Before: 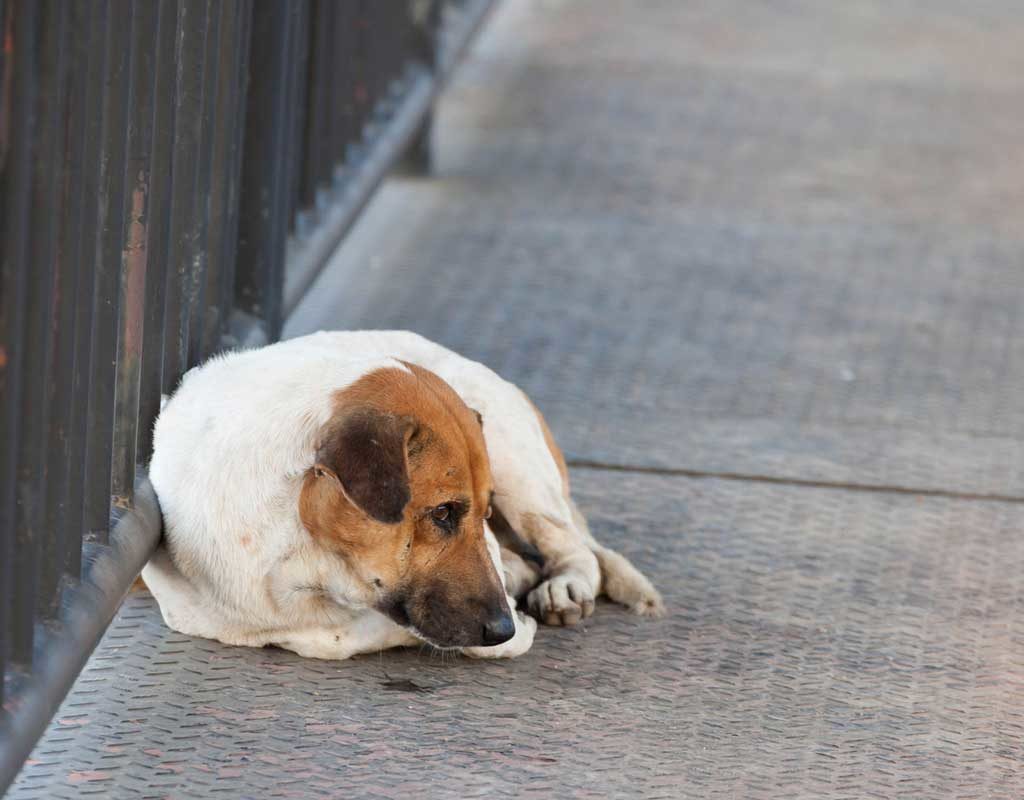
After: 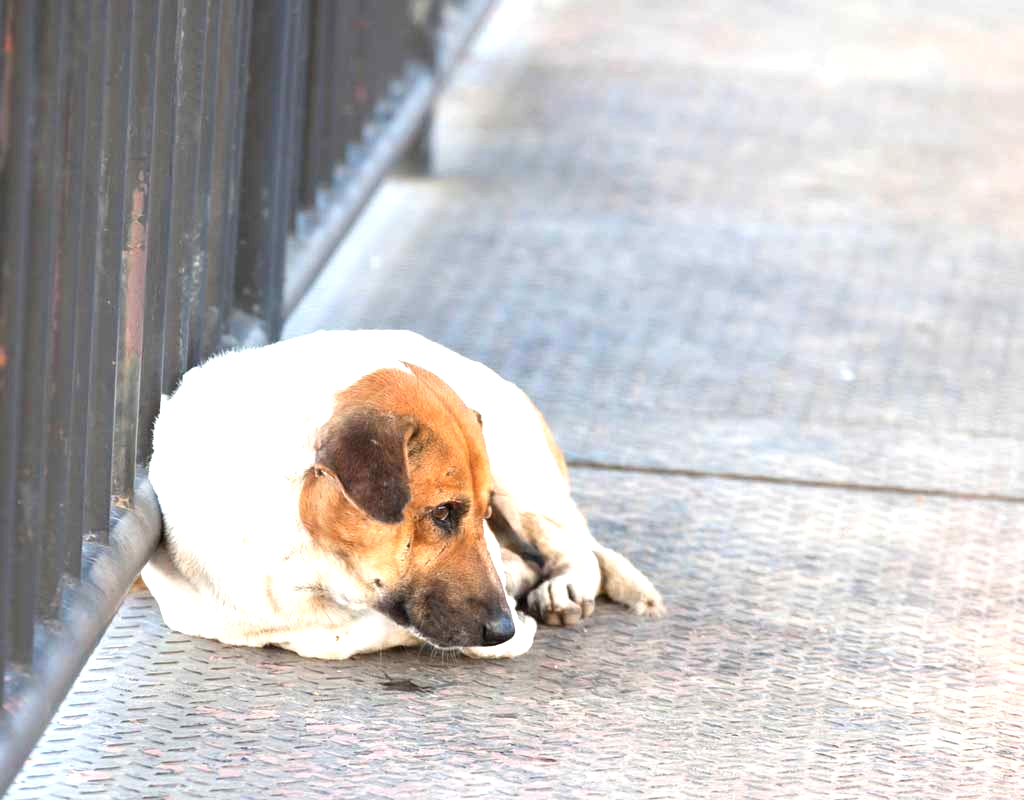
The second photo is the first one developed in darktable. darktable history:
exposure: black level correction 0, exposure 1.282 EV, compensate highlight preservation false
